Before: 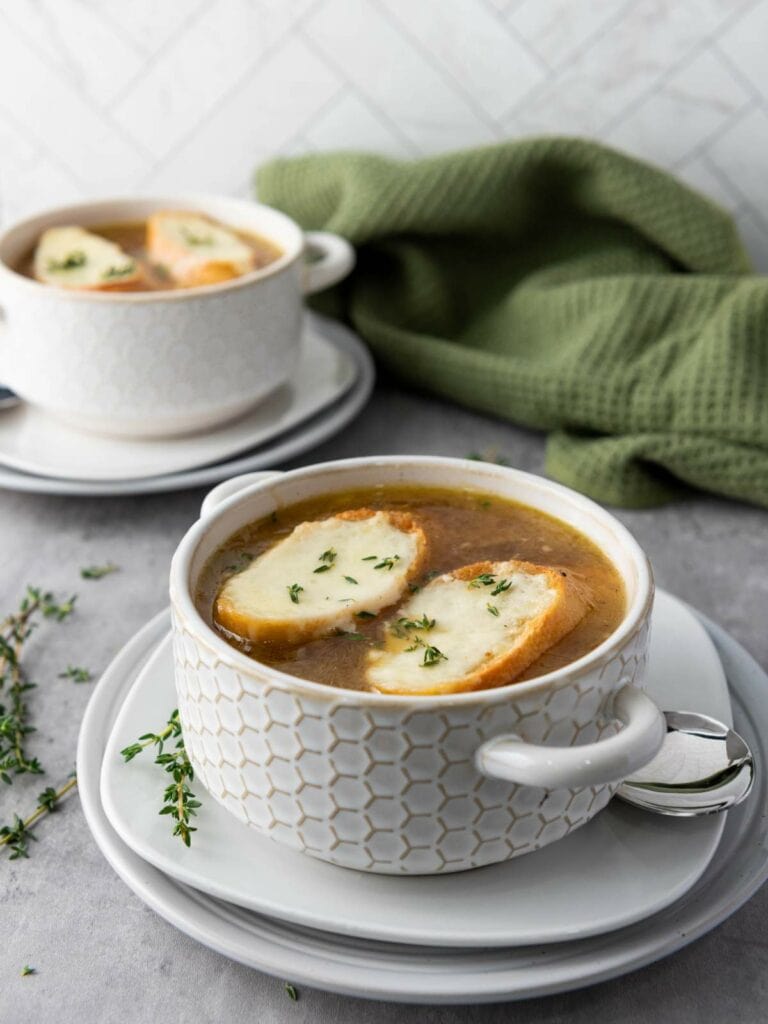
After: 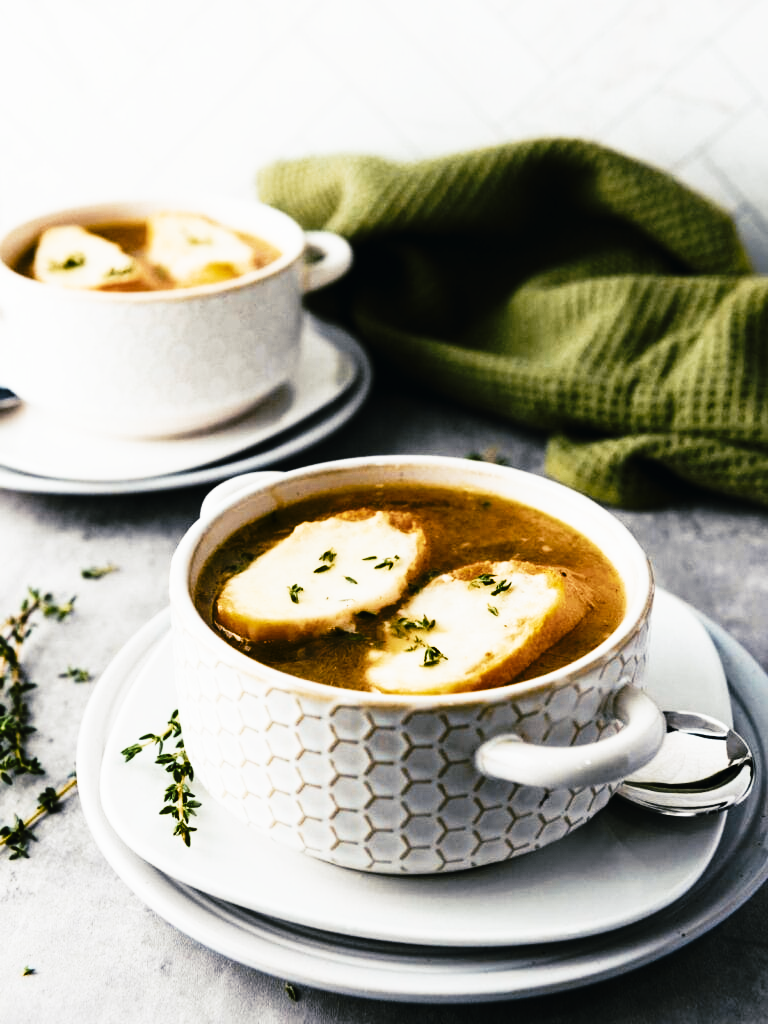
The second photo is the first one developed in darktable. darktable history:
tone curve: curves: ch0 [(0, 0) (0.003, 0.01) (0.011, 0.01) (0.025, 0.011) (0.044, 0.014) (0.069, 0.018) (0.1, 0.022) (0.136, 0.026) (0.177, 0.035) (0.224, 0.051) (0.277, 0.085) (0.335, 0.158) (0.399, 0.299) (0.468, 0.457) (0.543, 0.634) (0.623, 0.801) (0.709, 0.904) (0.801, 0.963) (0.898, 0.986) (1, 1)], preserve colors none
color look up table: target L [65.74, 68.83, 87.56, 67.1, 56.13, 45.41, 63.83, 59.45, 45.93, 33.17, 42.31, 37.54, 32.42, 27.71, 4.905, 200.02, 78.81, 64.73, 68.61, 65.81, 54.52, 43.31, 56.14, 39.62, 46.28, 43.32, 35.89, 33.64, 16.89, 84.58, 68.48, 66.24, 45.65, 54.32, 48.87, 55.92, 40.05, 36.67, 33.69, 34.19, 31.59, 24.04, 32.56, 9.141, 51.37, 73.6, 73.19, 43.76, 40.87], target a [2.597, 1.24, -0.98, -22.66, -19.75, -18.68, -13.69, 0.841, -12.77, -13.61, -1.062, -6.509, -11.62, -5.966, -5.518, 0, 0.245, 6.022, 13.94, 9.668, 15.23, 30.96, 4.606, 22.37, 25.9, 13.11, 15.22, 12.62, -3.444, 6.641, 14.86, -0.148, 35.84, -8.542, 29.82, -3.578, 28.02, 22.99, 18.34, -0.939, -3.291, 34.76, -2.253, -3.202, -11.6, -15.34, -15.84, -6.645, -7.388], target b [39.07, 42.85, 22.71, -12.28, -1.667, 15.22, 14.77, 32.56, -3.381, 6.244, 5.812, 22.49, -0.66, 37.34, -1.546, 0, 26.39, 38.82, 3.501, 13.24, 29.57, -3.782, 25.45, 25.1, 5.156, 23.29, 31.41, 38.41, 6.126, -0.94, -16.23, 2.628, -22.34, -21.31, -14.78, -16.44, -15.25, -2.416, -16.84, -12.96, -9.997, -29.43, -10.71, -16.18, -9.95, -16.22, -8.983, -10.8, -7.521], num patches 49
